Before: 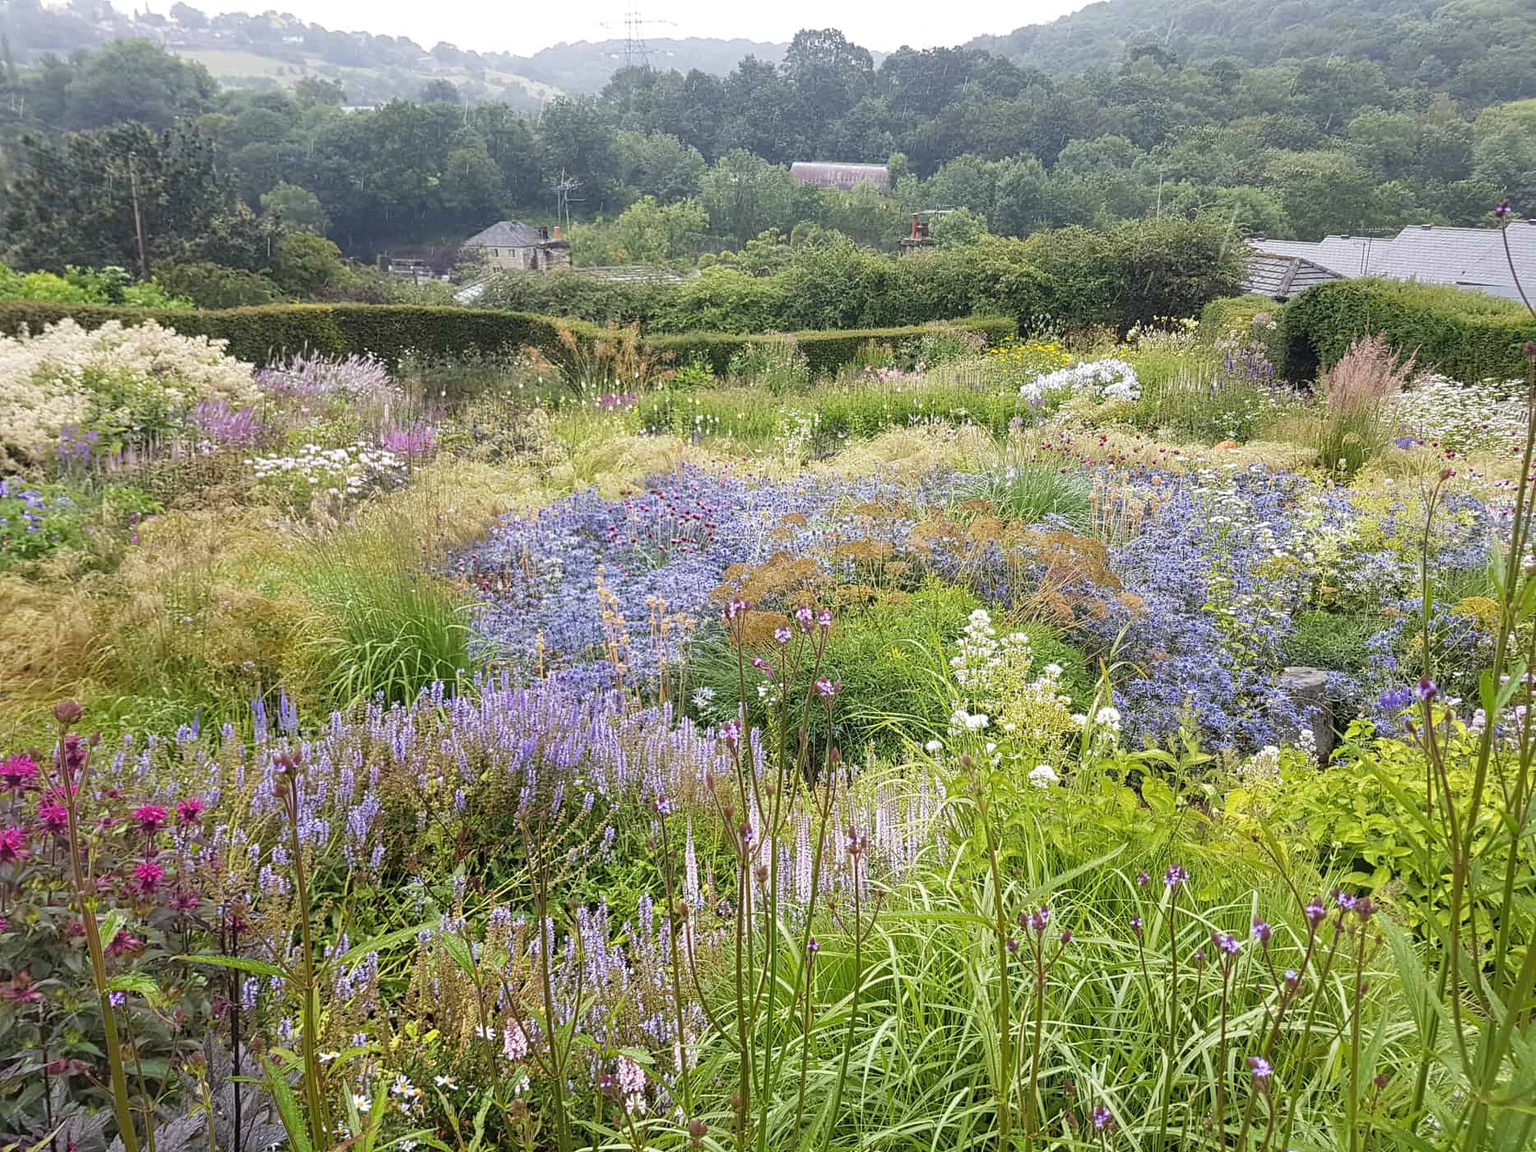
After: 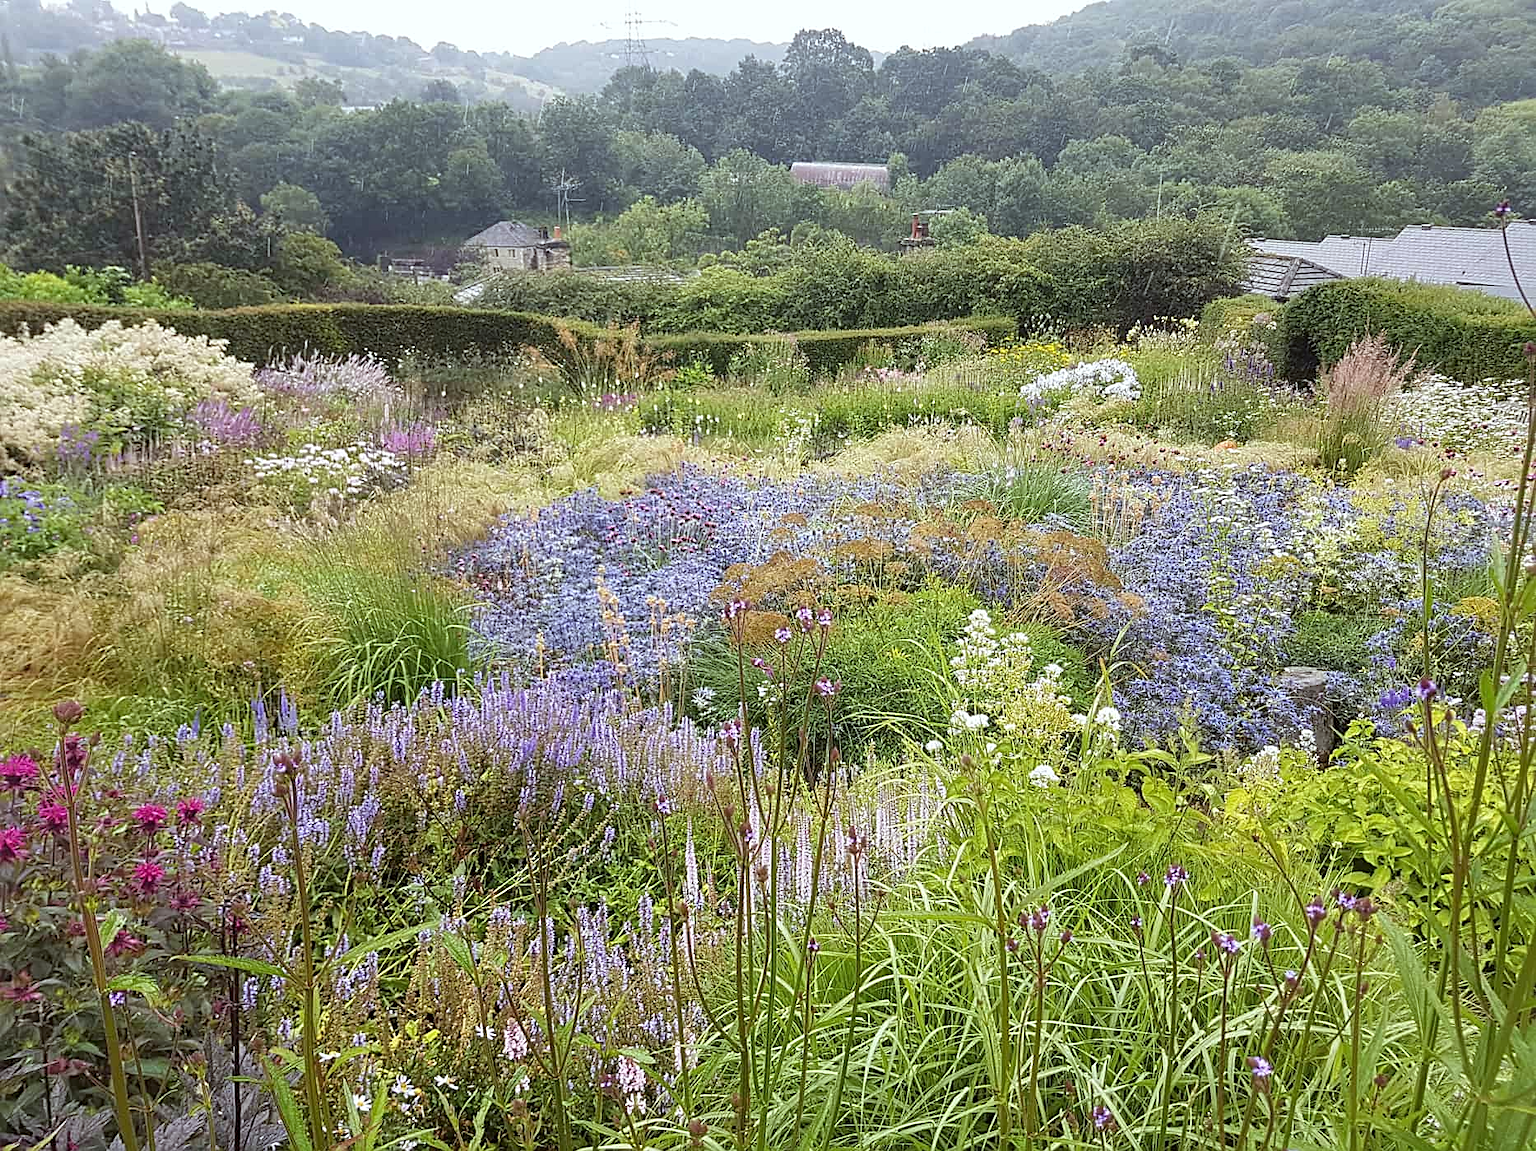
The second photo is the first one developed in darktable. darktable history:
color correction: highlights a* -2.73, highlights b* -2.09, shadows a* 2.41, shadows b* 2.73
sharpen: on, module defaults
